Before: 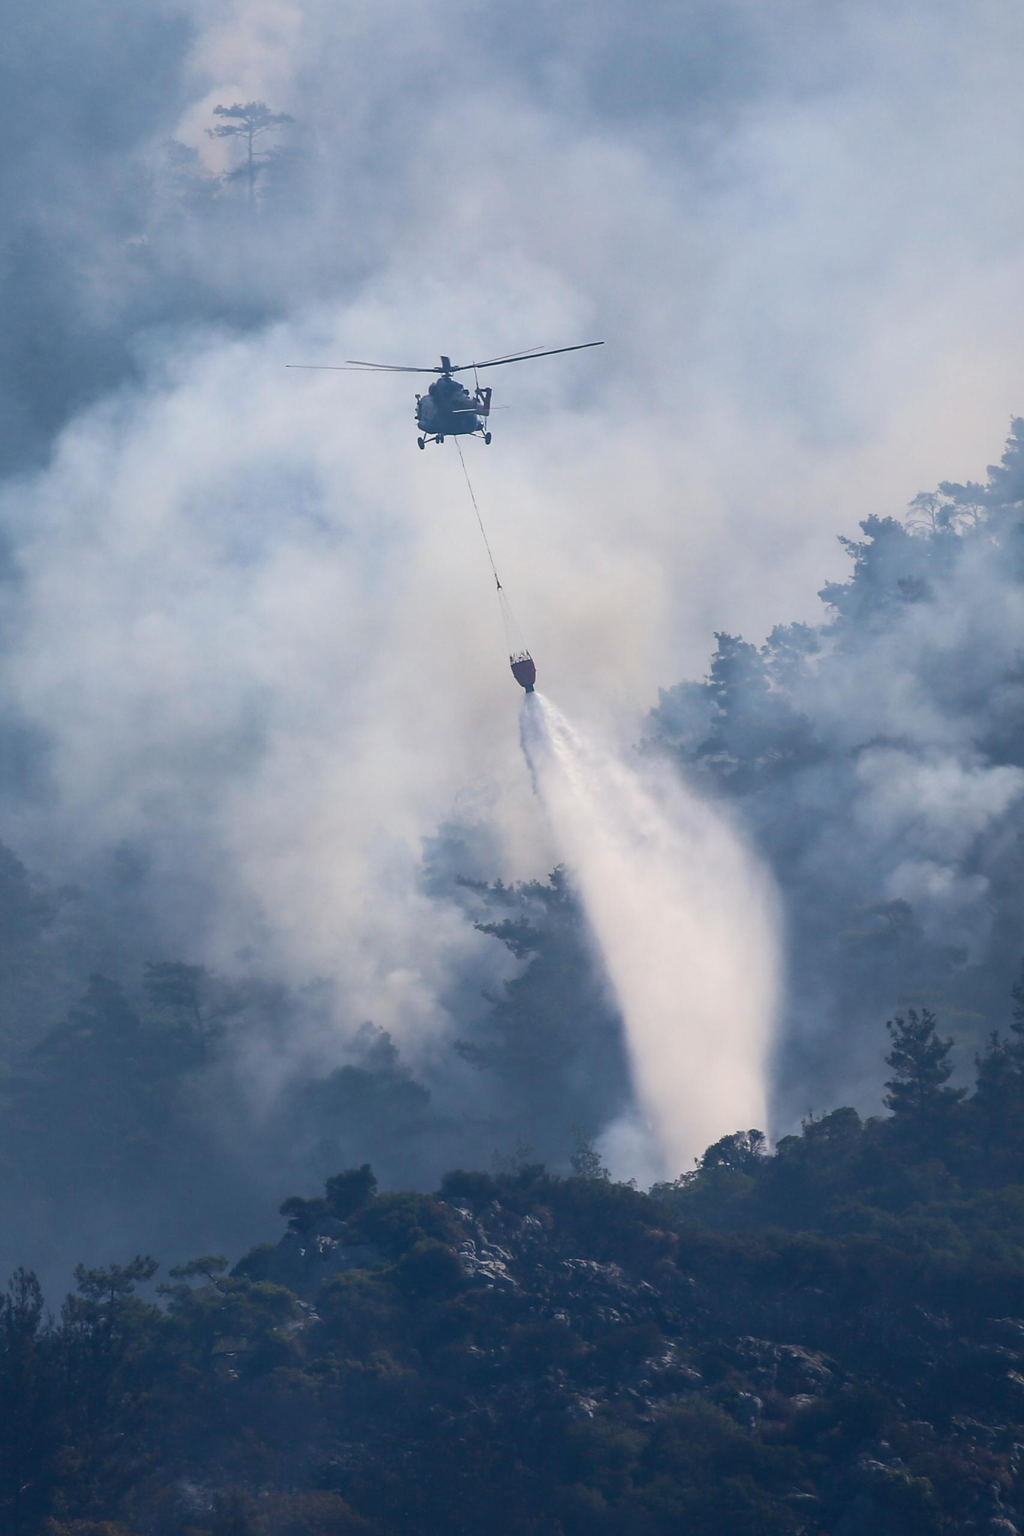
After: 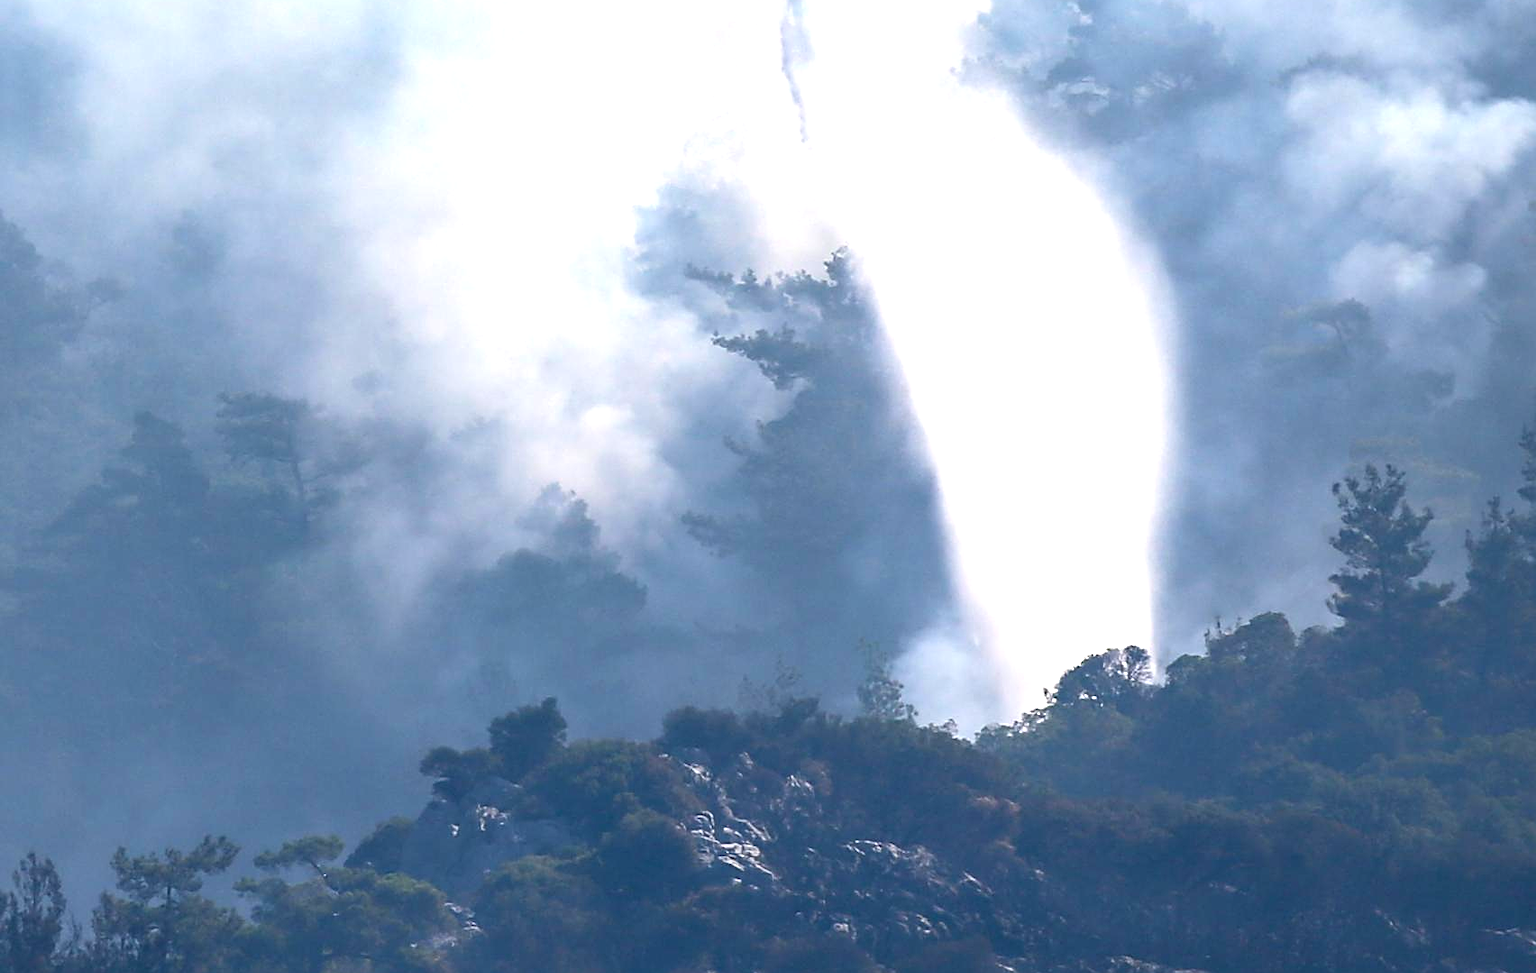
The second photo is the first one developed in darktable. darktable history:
exposure: black level correction 0, exposure 1.2 EV, compensate exposure bias true, compensate highlight preservation false
crop: top 45.551%, bottom 12.262%
sharpen: on, module defaults
white balance: red 1, blue 1
